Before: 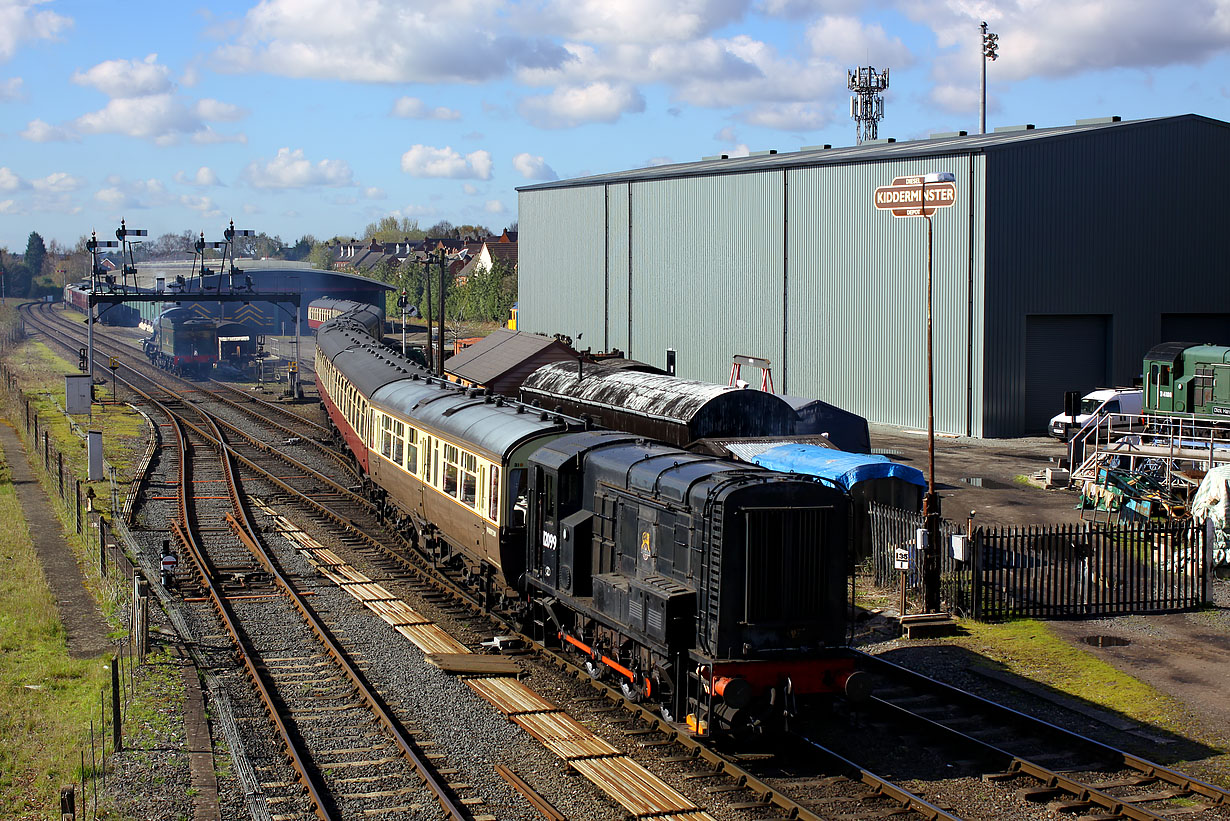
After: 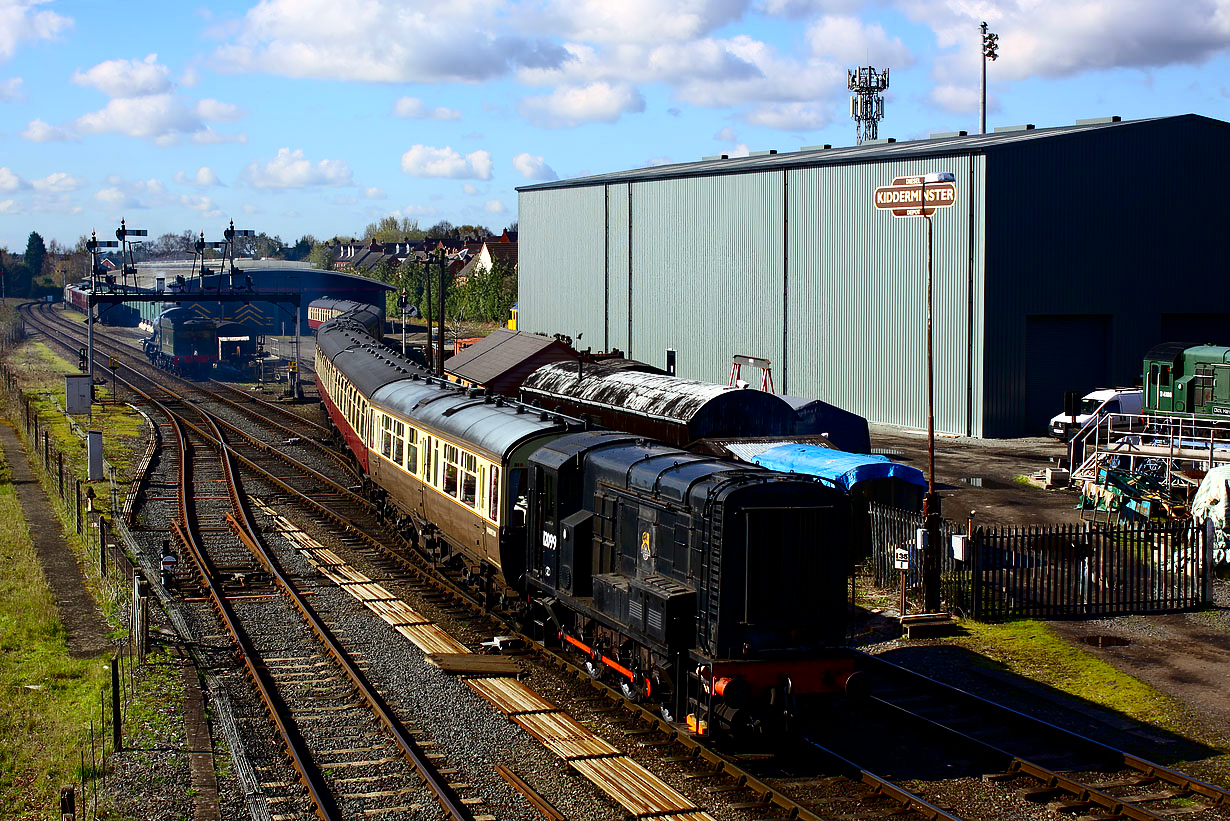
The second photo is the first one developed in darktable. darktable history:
shadows and highlights: shadows -30.76, highlights 29.31
contrast brightness saturation: contrast 0.207, brightness -0.114, saturation 0.206
